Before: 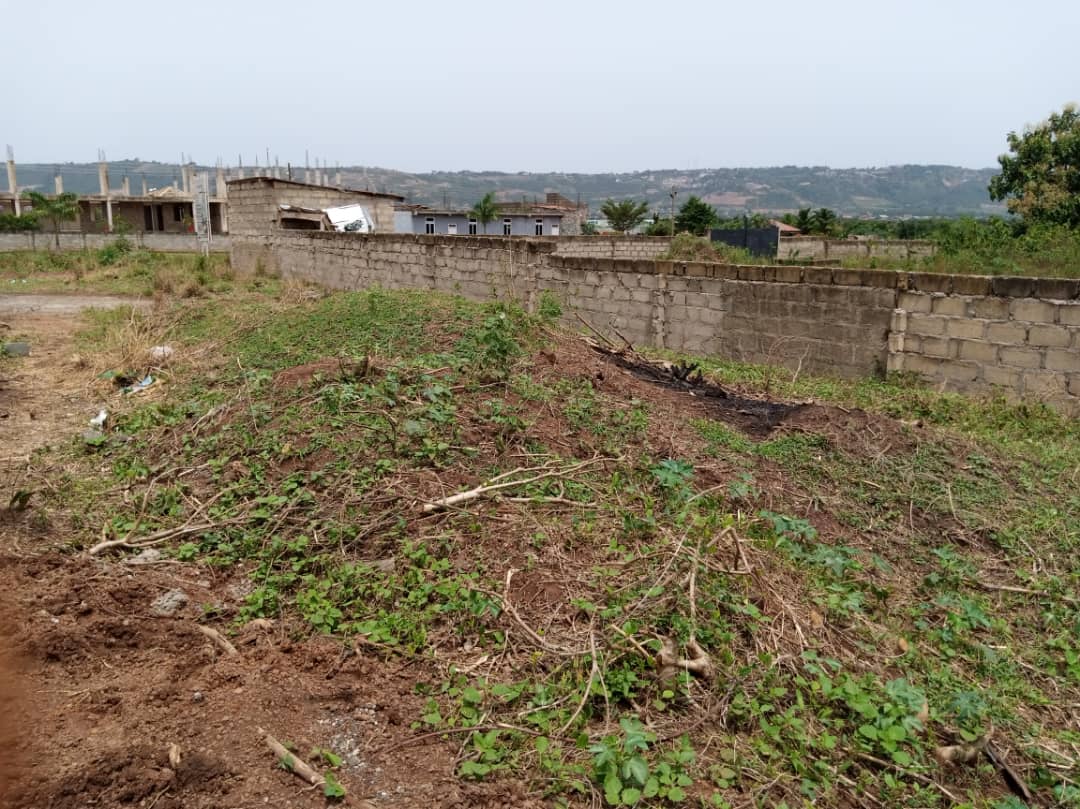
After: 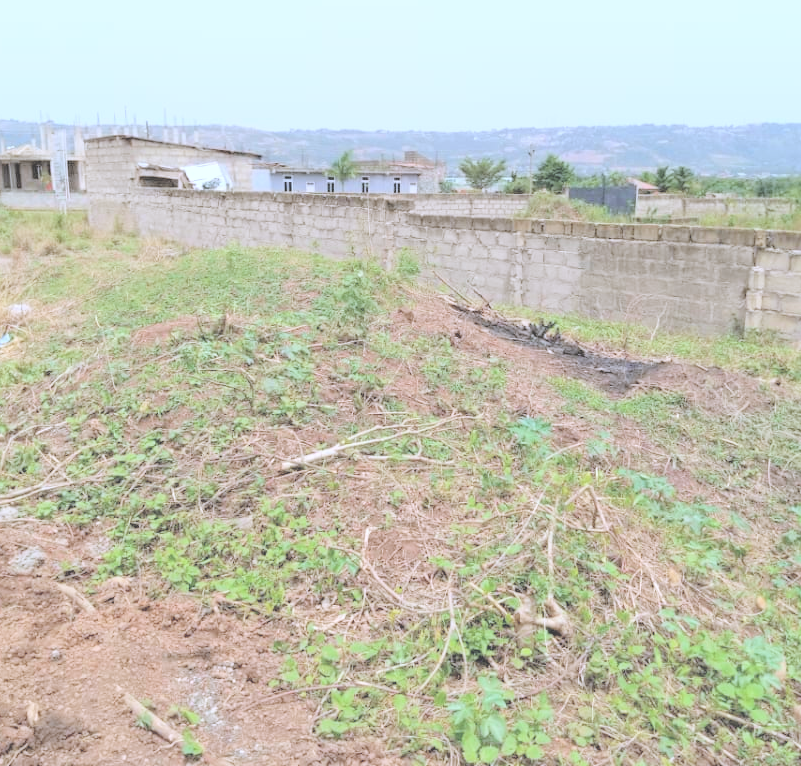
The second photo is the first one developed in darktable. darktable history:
contrast brightness saturation: brightness 1
crop and rotate: left 13.15%, top 5.251%, right 12.609%
white balance: red 0.948, green 1.02, blue 1.176
color balance: mode lift, gamma, gain (sRGB), lift [1, 1, 1.022, 1.026]
shadows and highlights: radius 331.84, shadows 53.55, highlights -100, compress 94.63%, highlights color adjustment 73.23%, soften with gaussian
